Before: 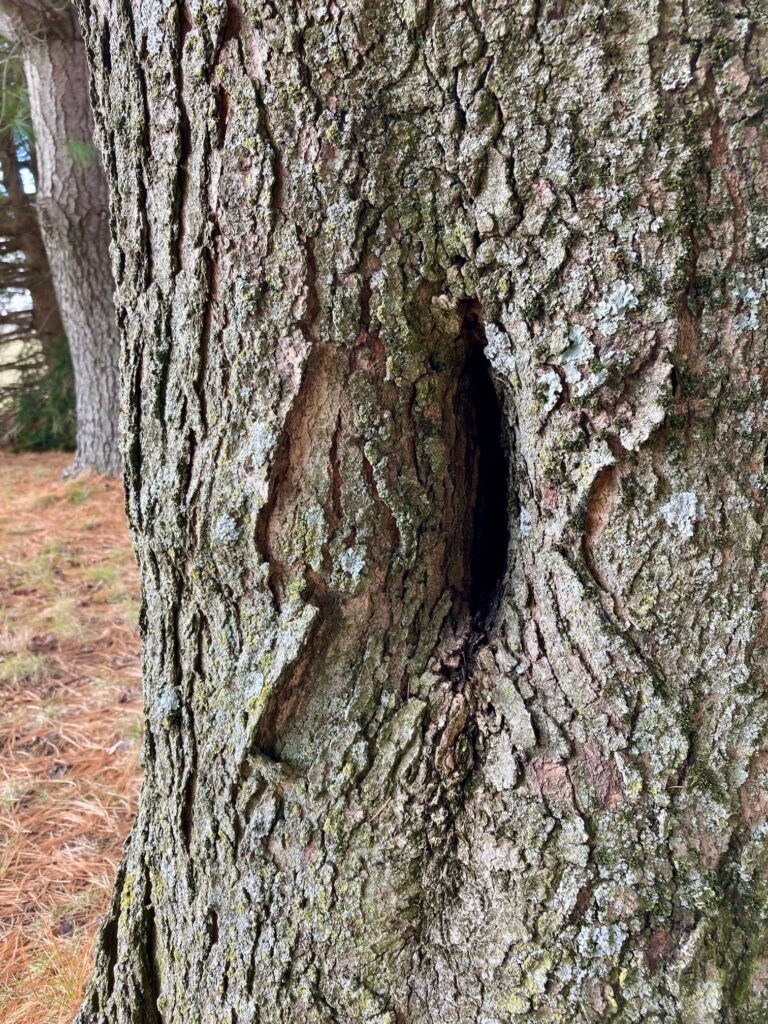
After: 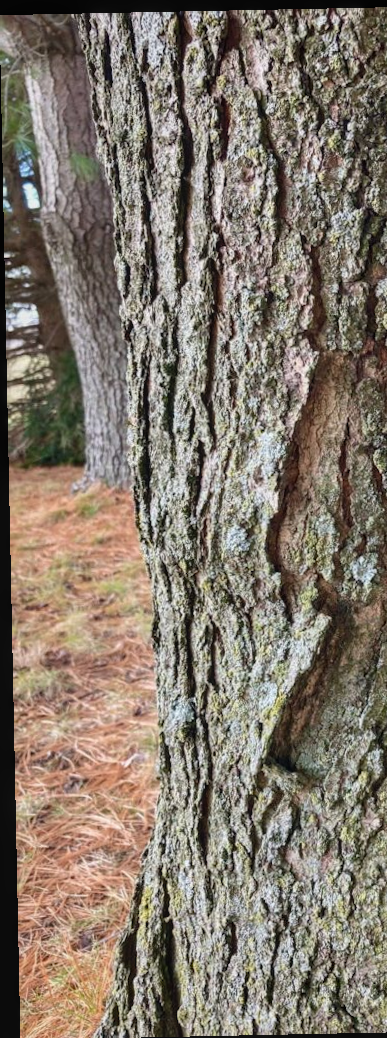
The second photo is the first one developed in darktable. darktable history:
crop and rotate: left 0%, top 0%, right 50.845%
rotate and perspective: rotation -1.17°, automatic cropping off
local contrast: detail 110%
